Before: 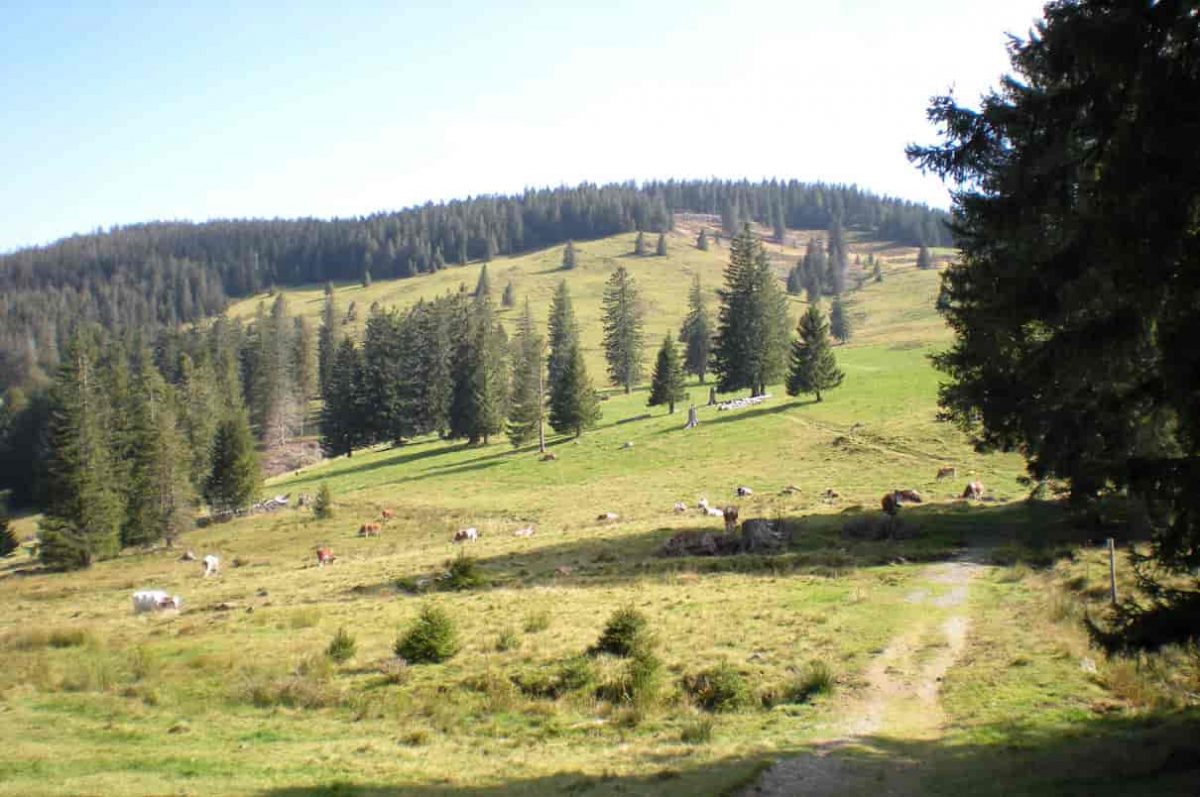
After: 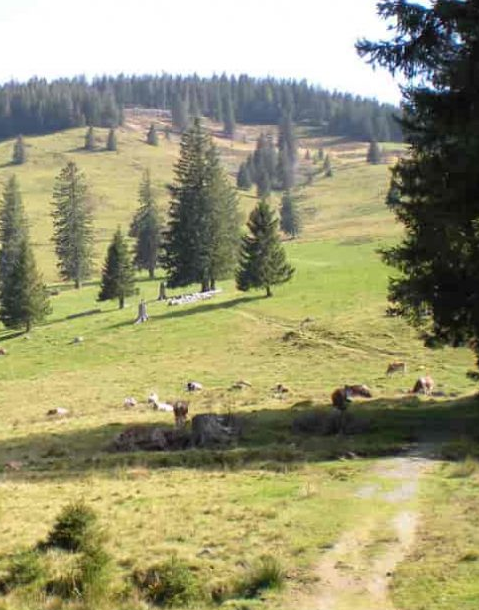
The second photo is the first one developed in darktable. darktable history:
crop: left 45.862%, top 13.235%, right 14.157%, bottom 10.13%
exposure: compensate highlight preservation false
